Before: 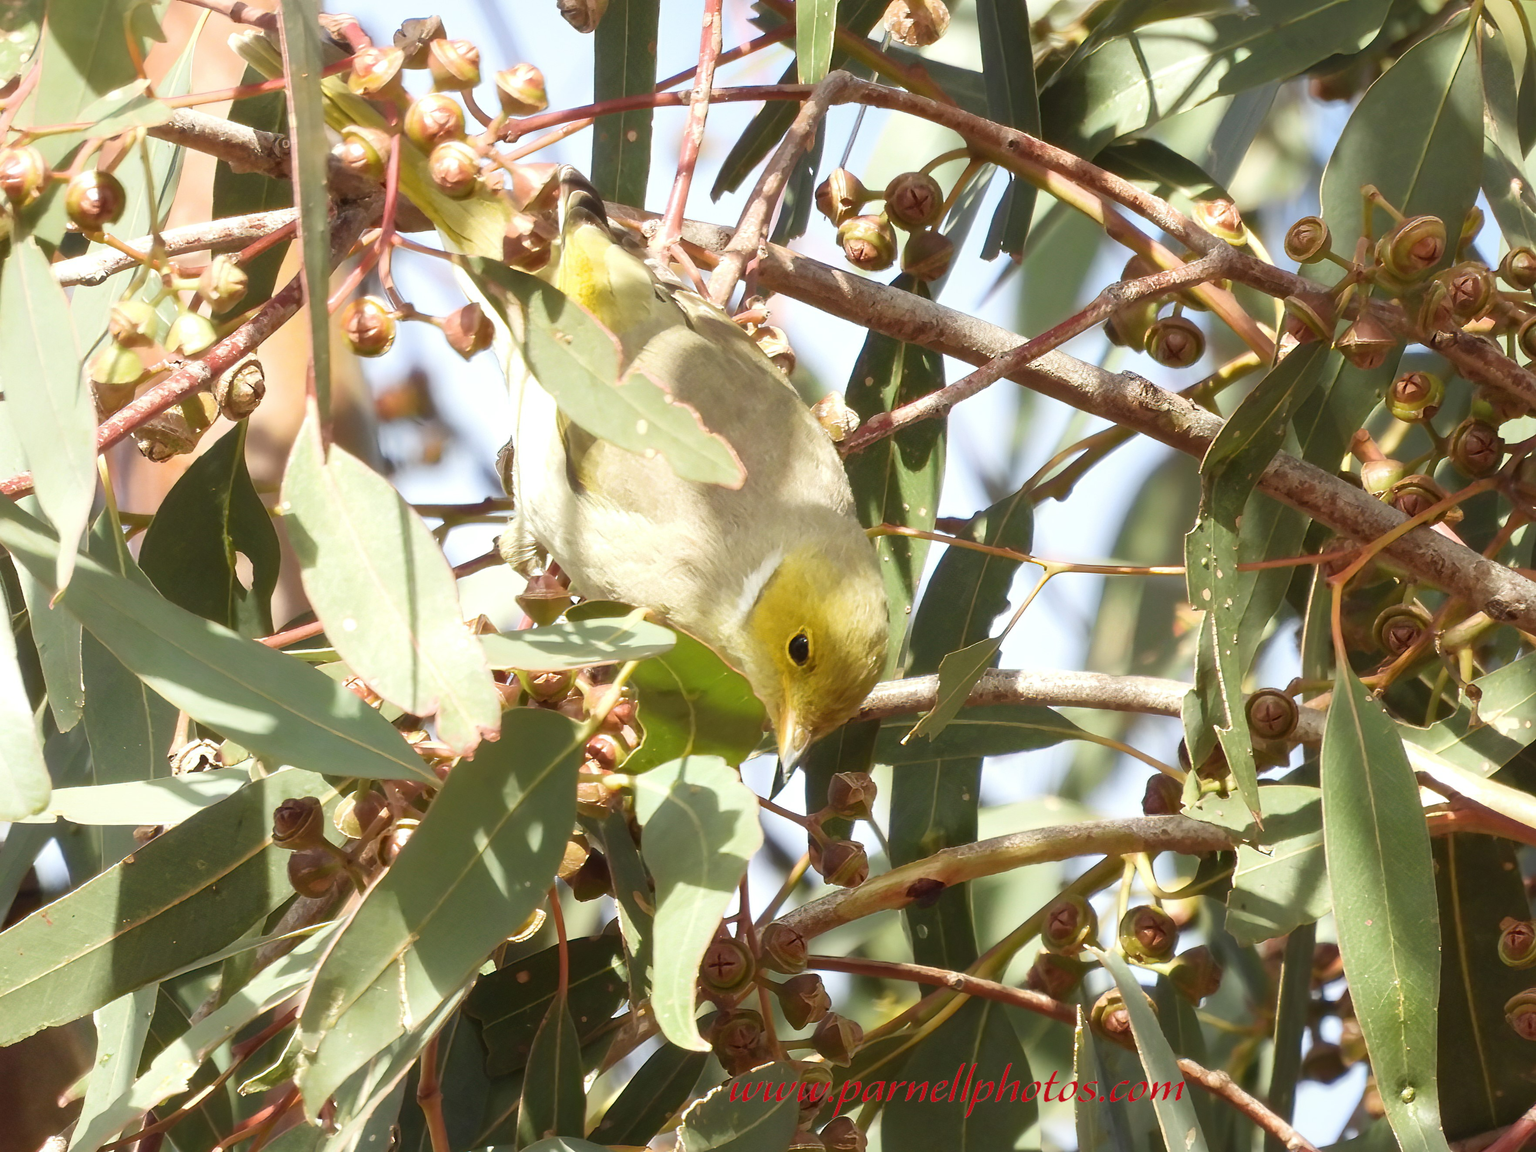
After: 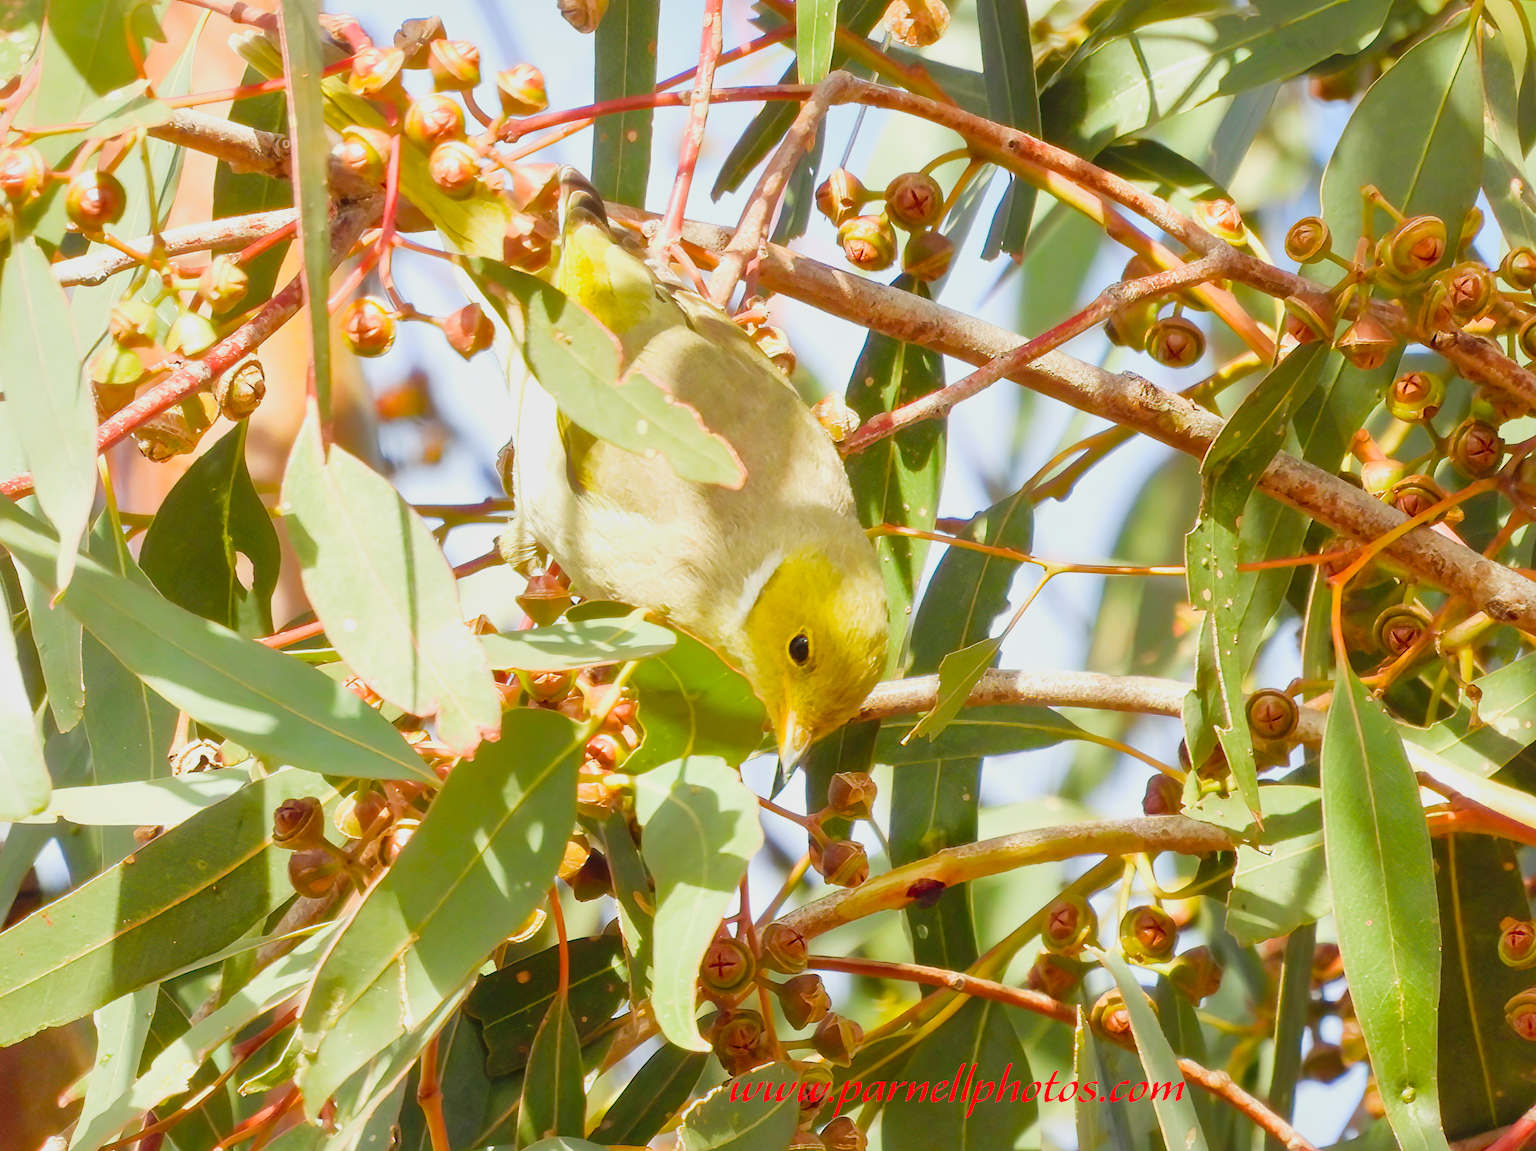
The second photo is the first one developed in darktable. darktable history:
levels: levels [0, 0.397, 0.955]
color balance rgb: linear chroma grading › shadows 10.545%, linear chroma grading › highlights 10.332%, linear chroma grading › global chroma 14.727%, linear chroma grading › mid-tones 14.82%, perceptual saturation grading › global saturation 2.054%, perceptual saturation grading › highlights -2.679%, perceptual saturation grading › mid-tones 3.645%, perceptual saturation grading › shadows 8.446%
filmic rgb: black relative exposure -7.65 EV, white relative exposure 3.97 EV, hardness 4.02, contrast 1.1, highlights saturation mix -31.29%
shadows and highlights: on, module defaults
